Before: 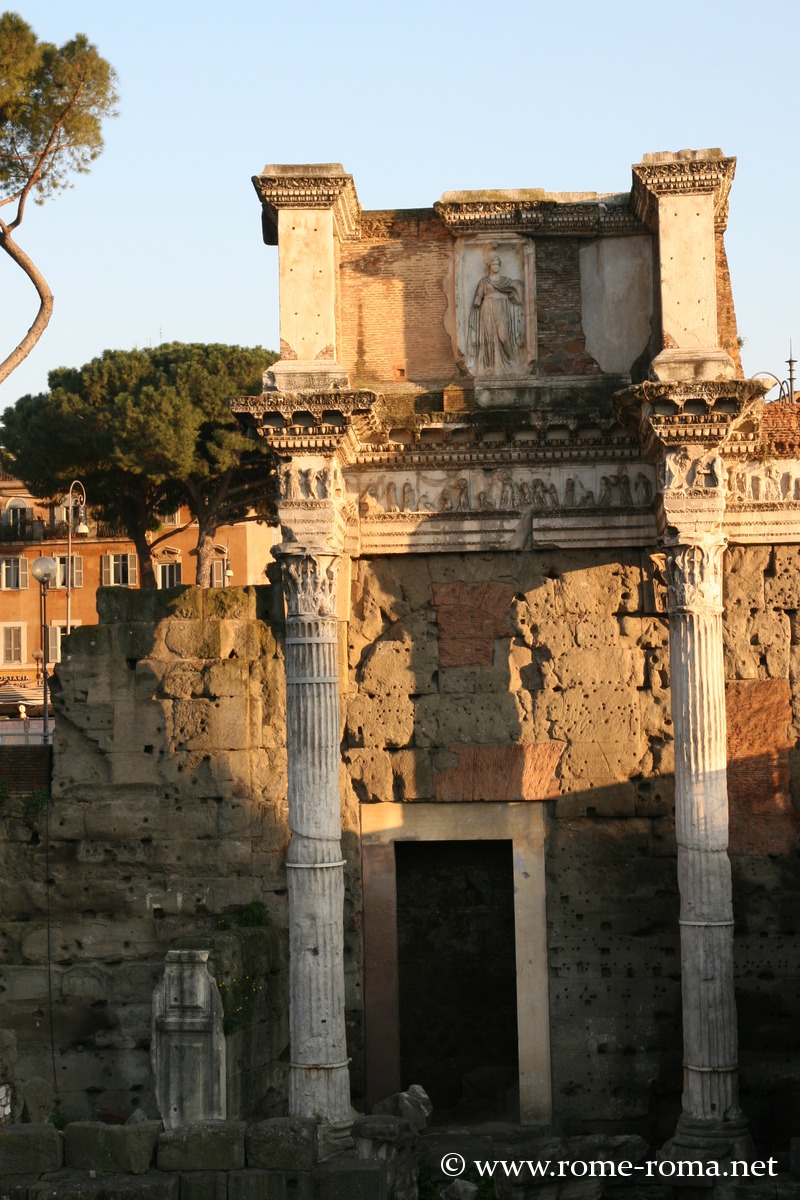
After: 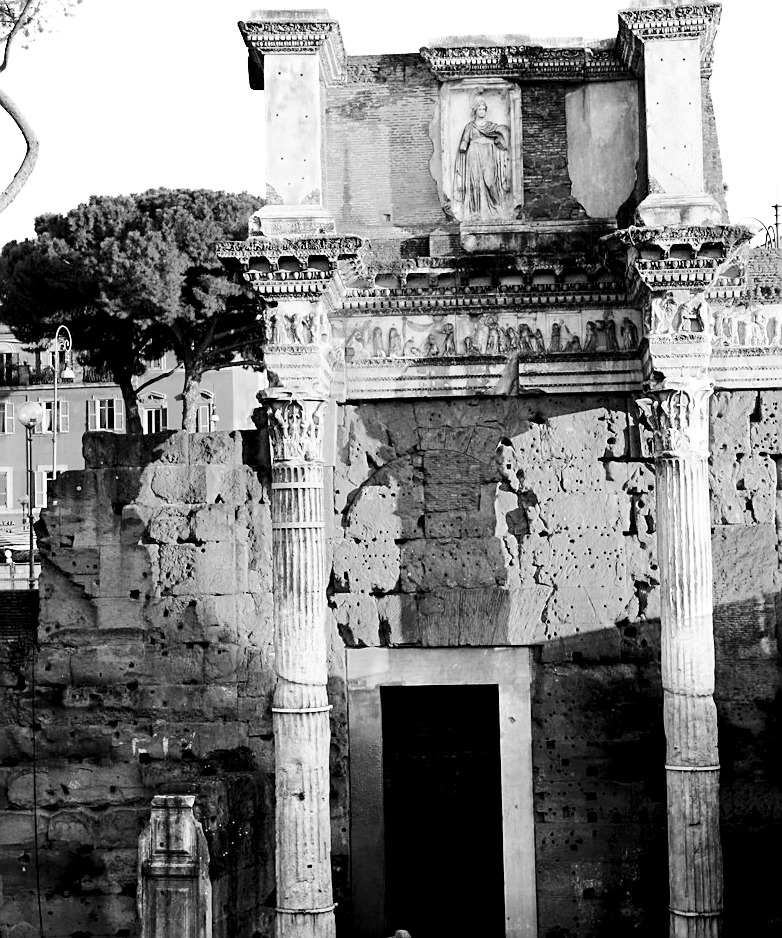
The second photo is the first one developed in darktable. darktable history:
exposure: black level correction 0, exposure 0.696 EV, compensate exposure bias true, compensate highlight preservation false
color balance rgb: highlights gain › chroma 3.653%, highlights gain › hue 57.95°, perceptual saturation grading › global saturation 25.126%, global vibrance 20%
color zones: curves: ch0 [(0, 0.613) (0.01, 0.613) (0.245, 0.448) (0.498, 0.529) (0.642, 0.665) (0.879, 0.777) (0.99, 0.613)]; ch1 [(0, 0) (0.143, 0) (0.286, 0) (0.429, 0) (0.571, 0) (0.714, 0) (0.857, 0)], mix 41.54%
levels: levels [0.116, 0.574, 1]
base curve: curves: ch0 [(0, 0) (0.007, 0.004) (0.027, 0.03) (0.046, 0.07) (0.207, 0.54) (0.442, 0.872) (0.673, 0.972) (1, 1)], preserve colors none
sharpen: on, module defaults
crop and rotate: left 1.891%, top 12.944%, right 0.293%, bottom 8.843%
